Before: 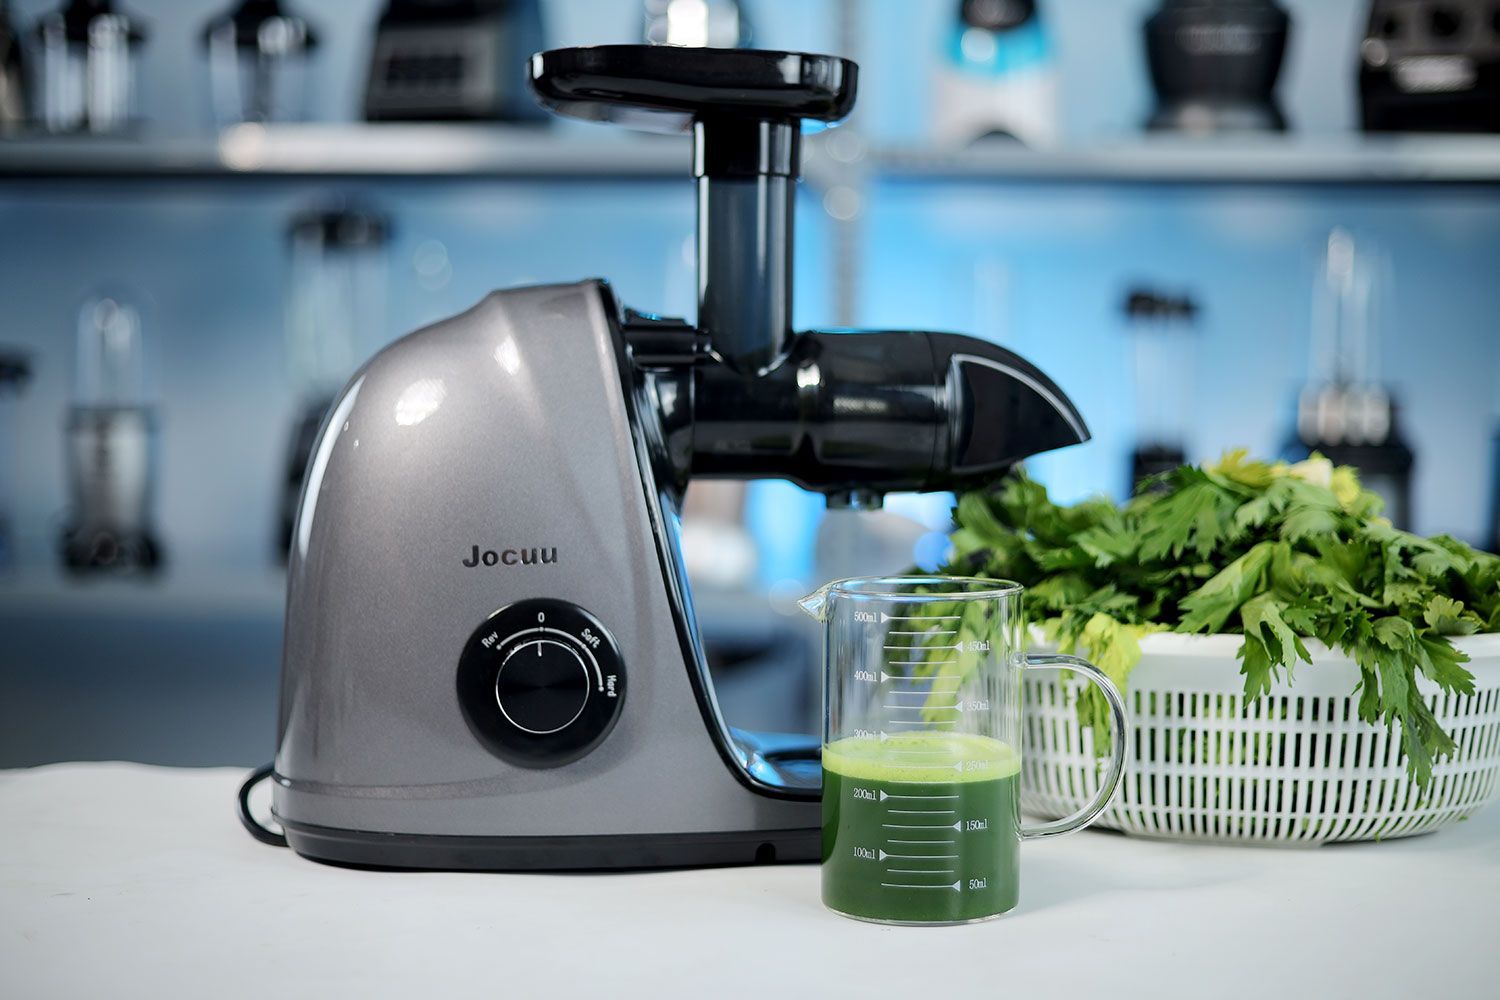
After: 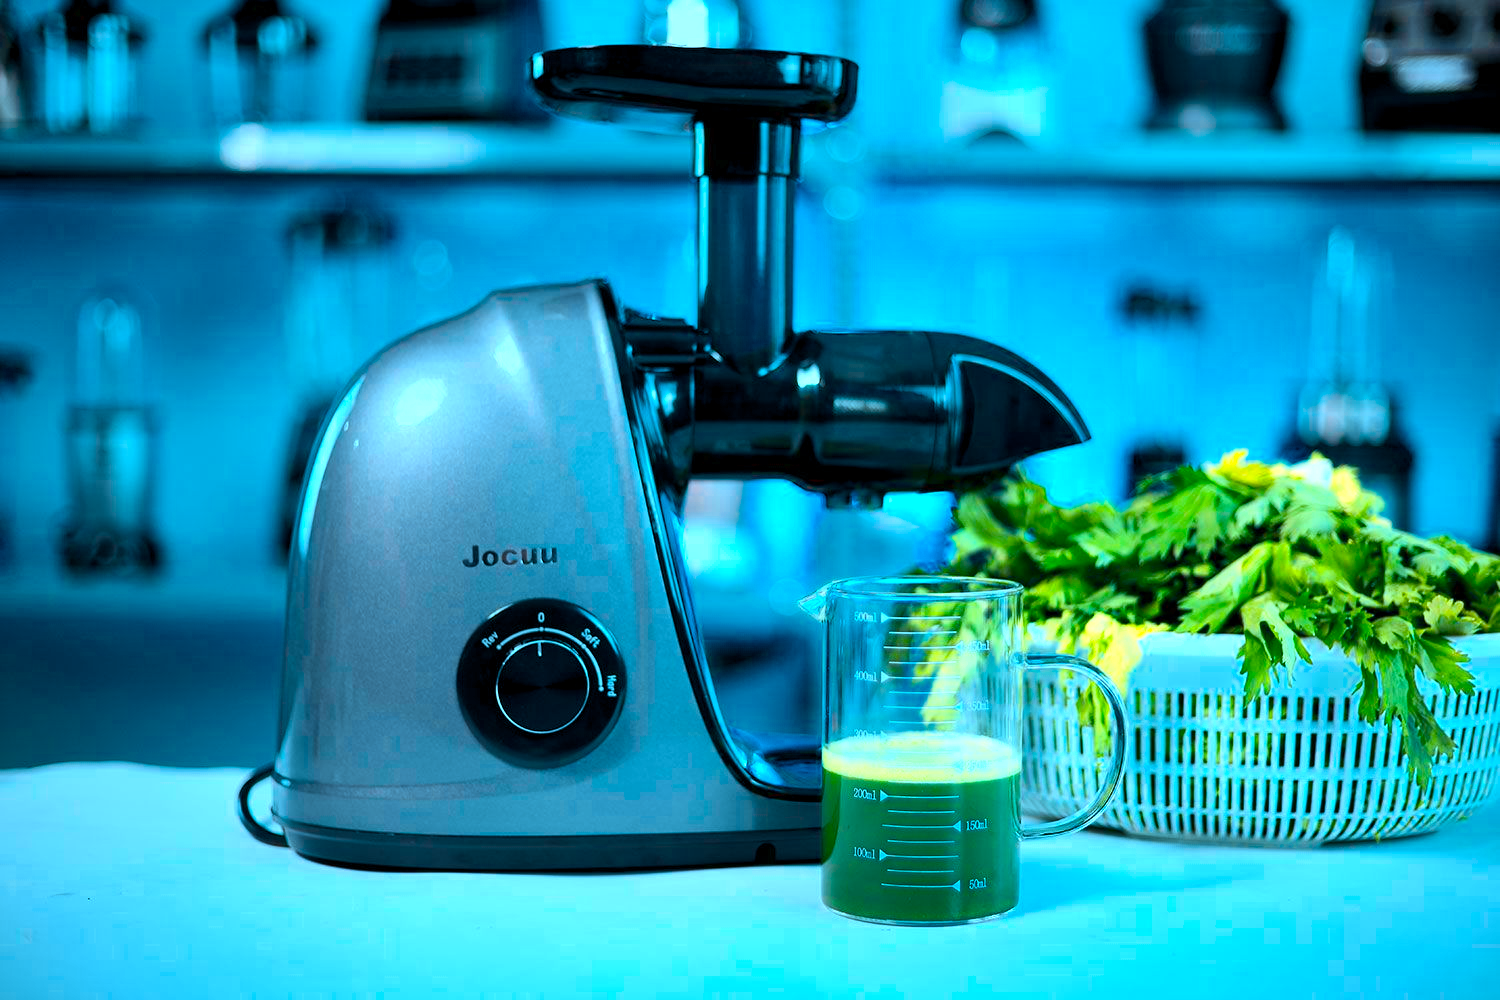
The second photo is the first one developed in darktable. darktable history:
shadows and highlights: soften with gaussian
color calibration: output R [1.422, -0.35, -0.252, 0], output G [-0.238, 1.259, -0.084, 0], output B [-0.081, -0.196, 1.58, 0], output brightness [0.49, 0.671, -0.57, 0], illuminant as shot in camera, x 0.358, y 0.373, temperature 4628.91 K
